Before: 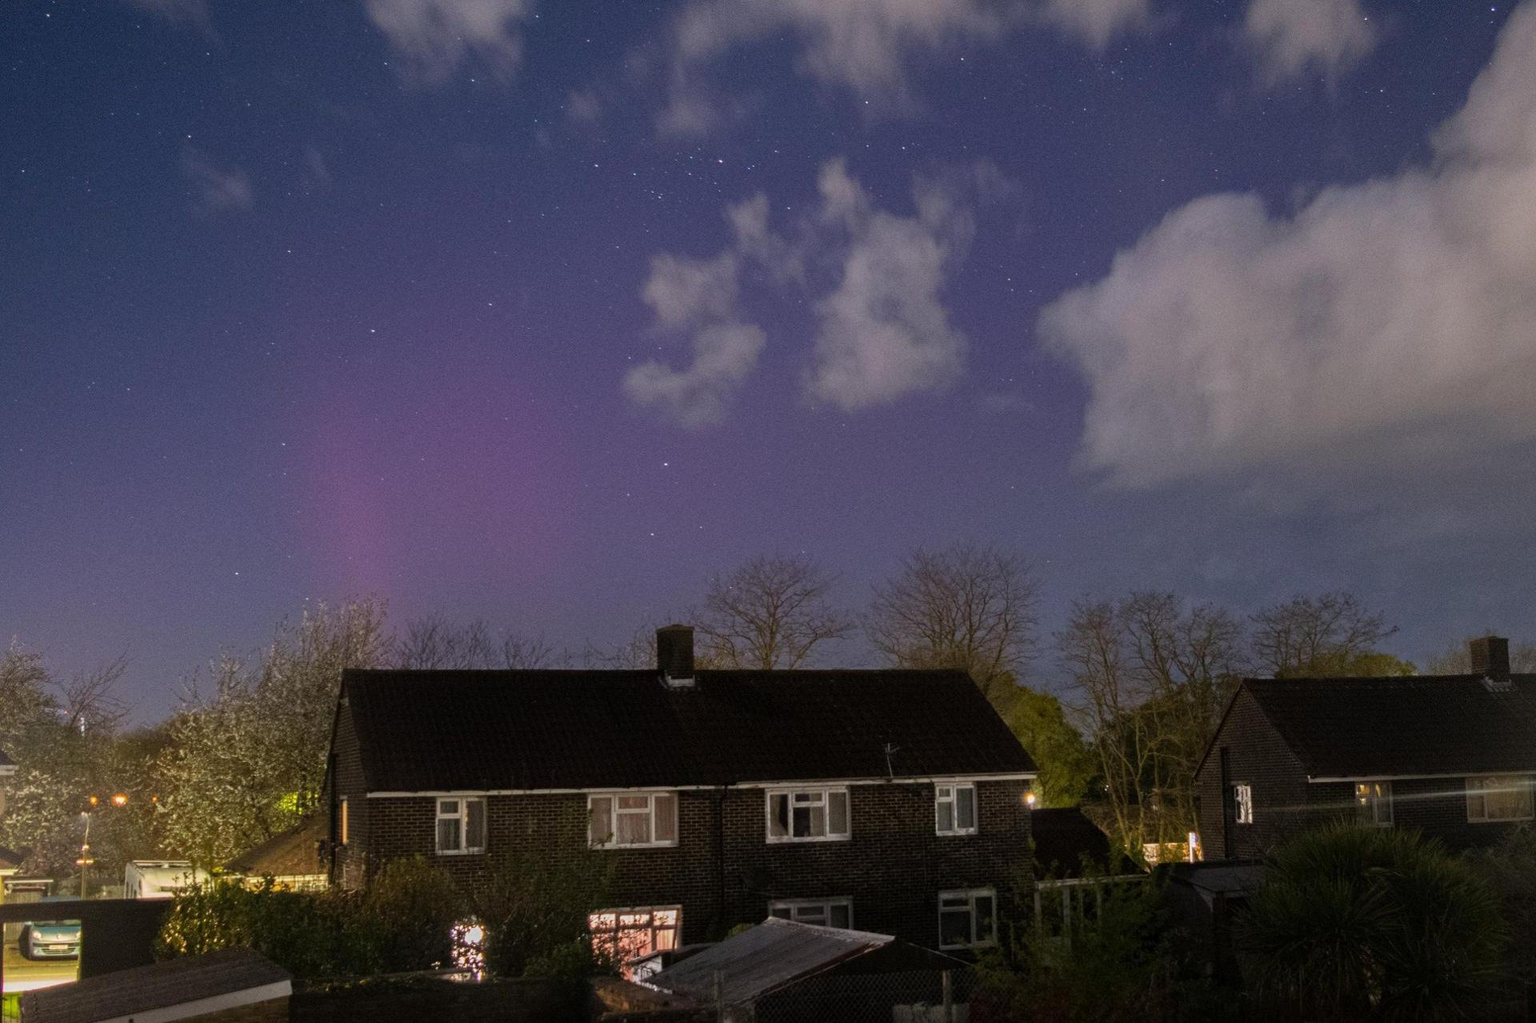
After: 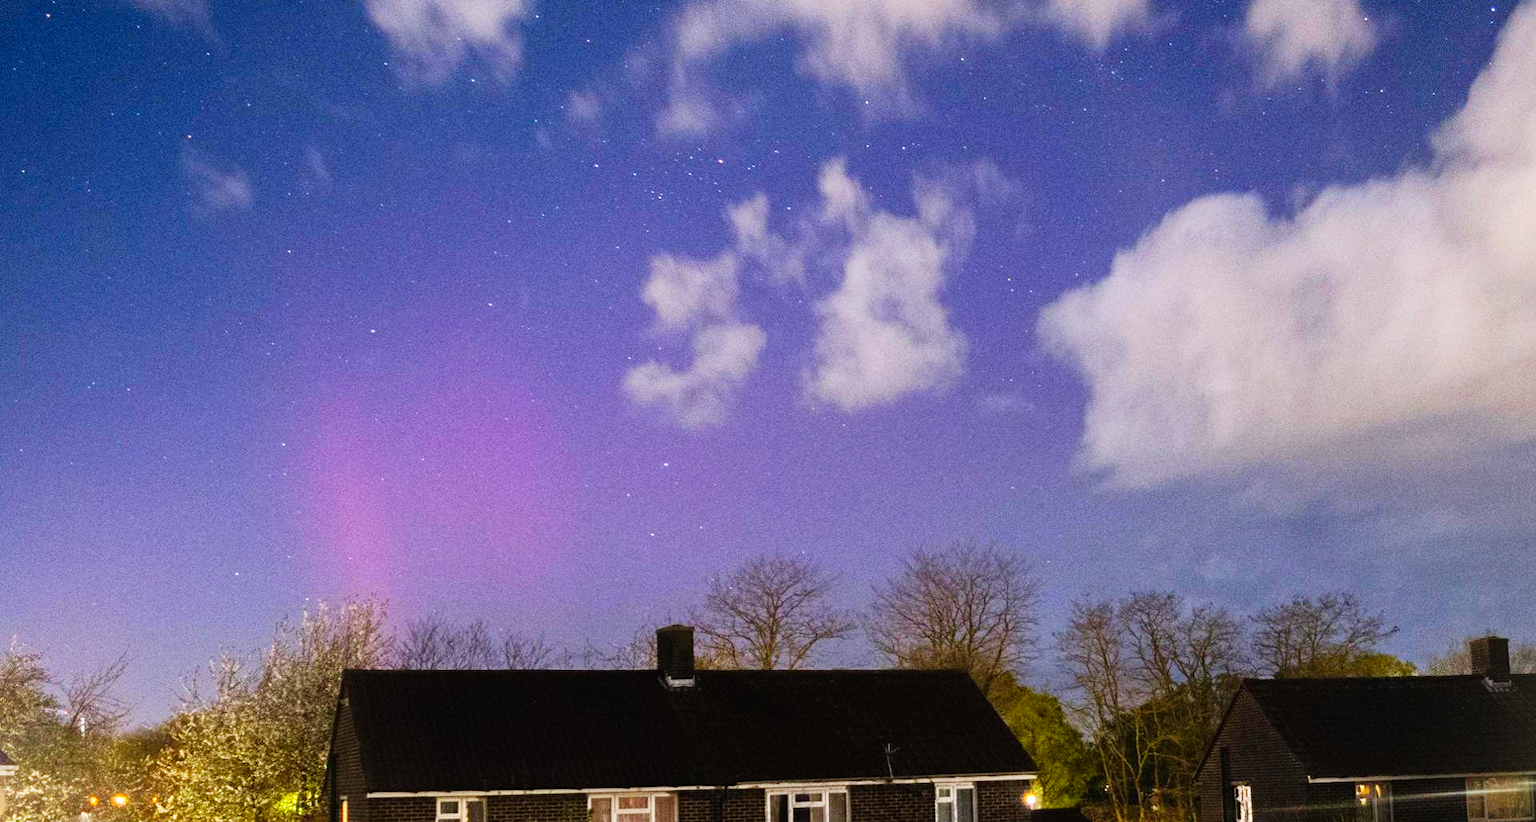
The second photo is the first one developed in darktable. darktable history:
crop: bottom 19.586%
contrast brightness saturation: contrast 0.04, saturation 0.155
base curve: curves: ch0 [(0, 0) (0.007, 0.004) (0.027, 0.03) (0.046, 0.07) (0.207, 0.54) (0.442, 0.872) (0.673, 0.972) (1, 1)], preserve colors none
exposure: black level correction -0.003, exposure 0.046 EV, compensate highlight preservation false
